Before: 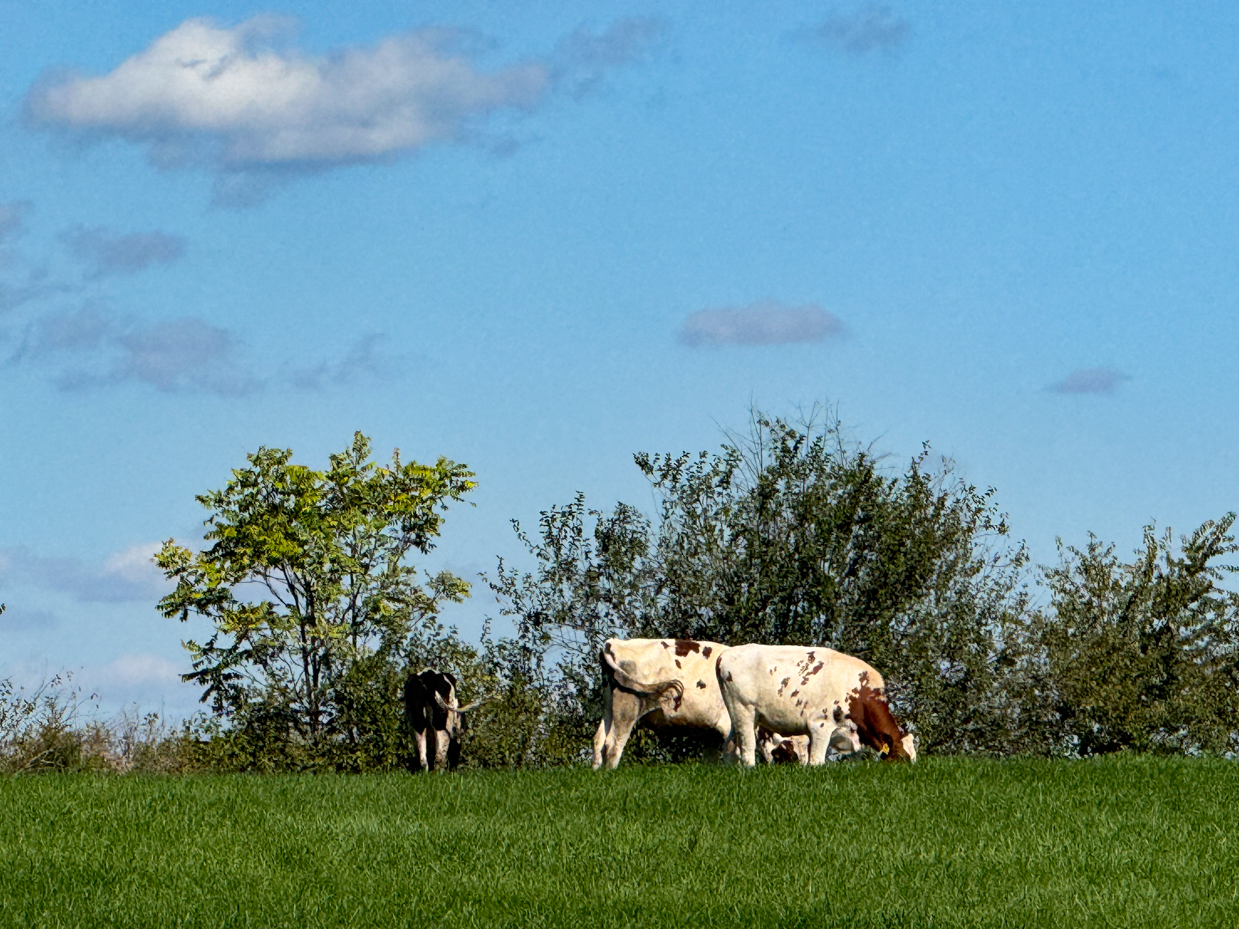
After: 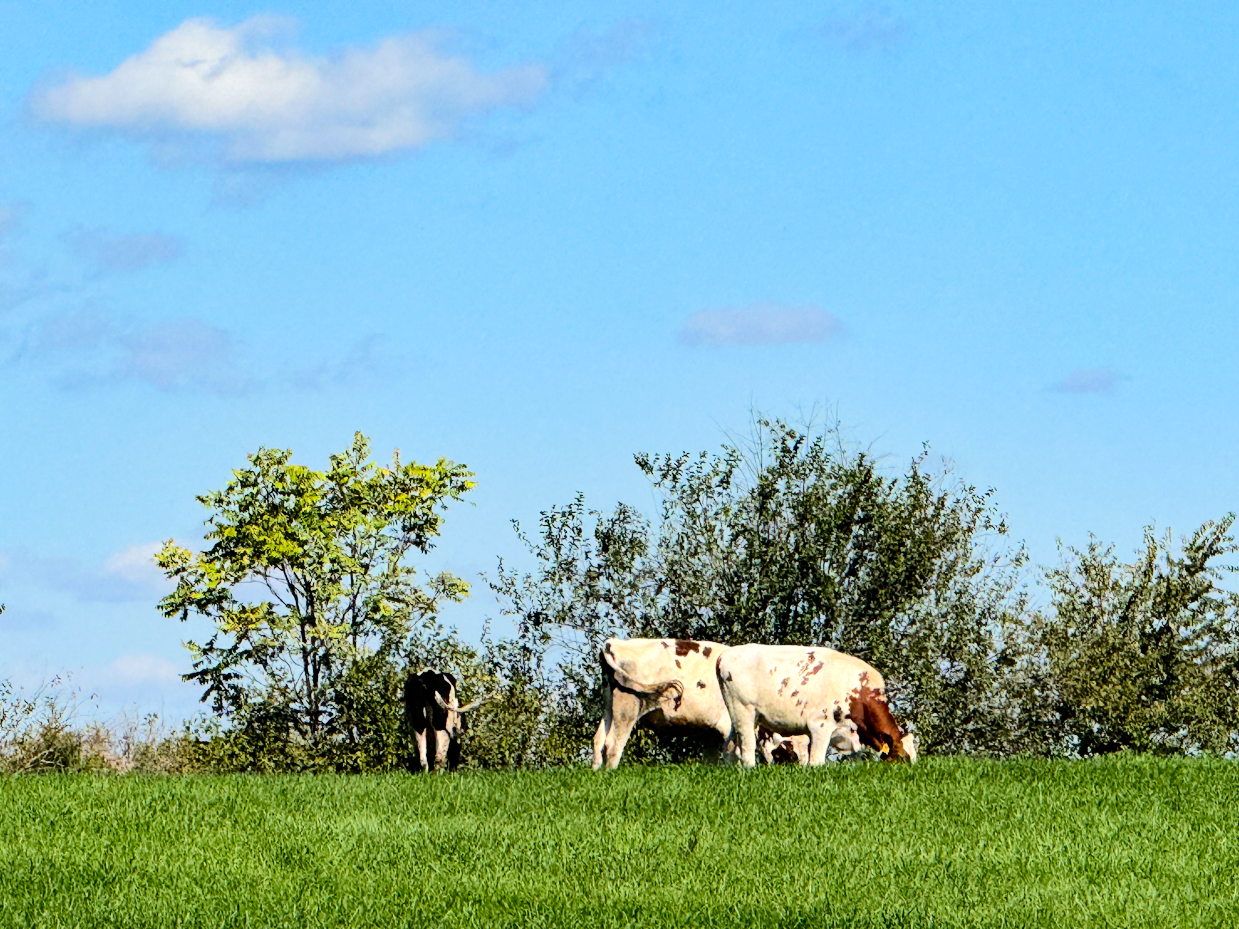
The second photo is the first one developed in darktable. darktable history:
tone equalizer: -7 EV 0.161 EV, -6 EV 0.625 EV, -5 EV 1.16 EV, -4 EV 1.32 EV, -3 EV 1.12 EV, -2 EV 0.6 EV, -1 EV 0.166 EV, edges refinement/feathering 500, mask exposure compensation -1.57 EV, preserve details no
